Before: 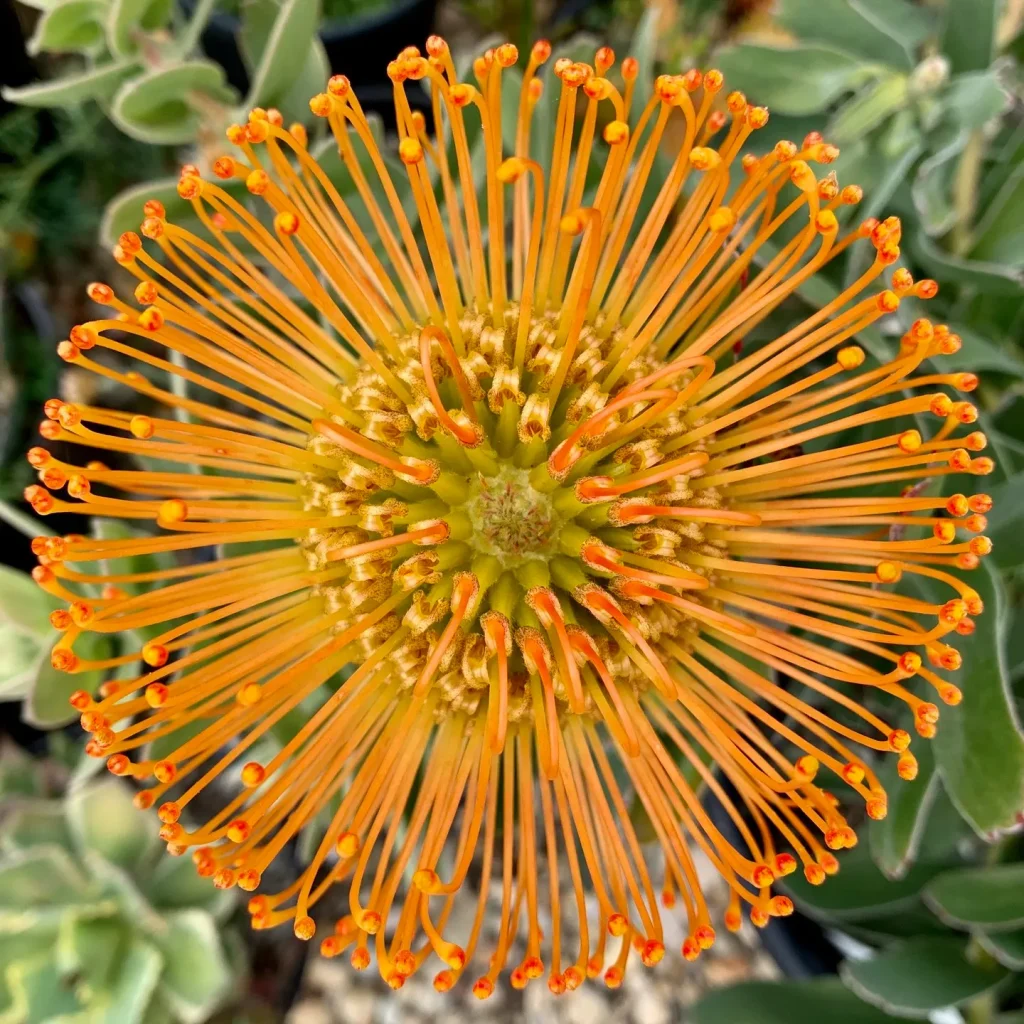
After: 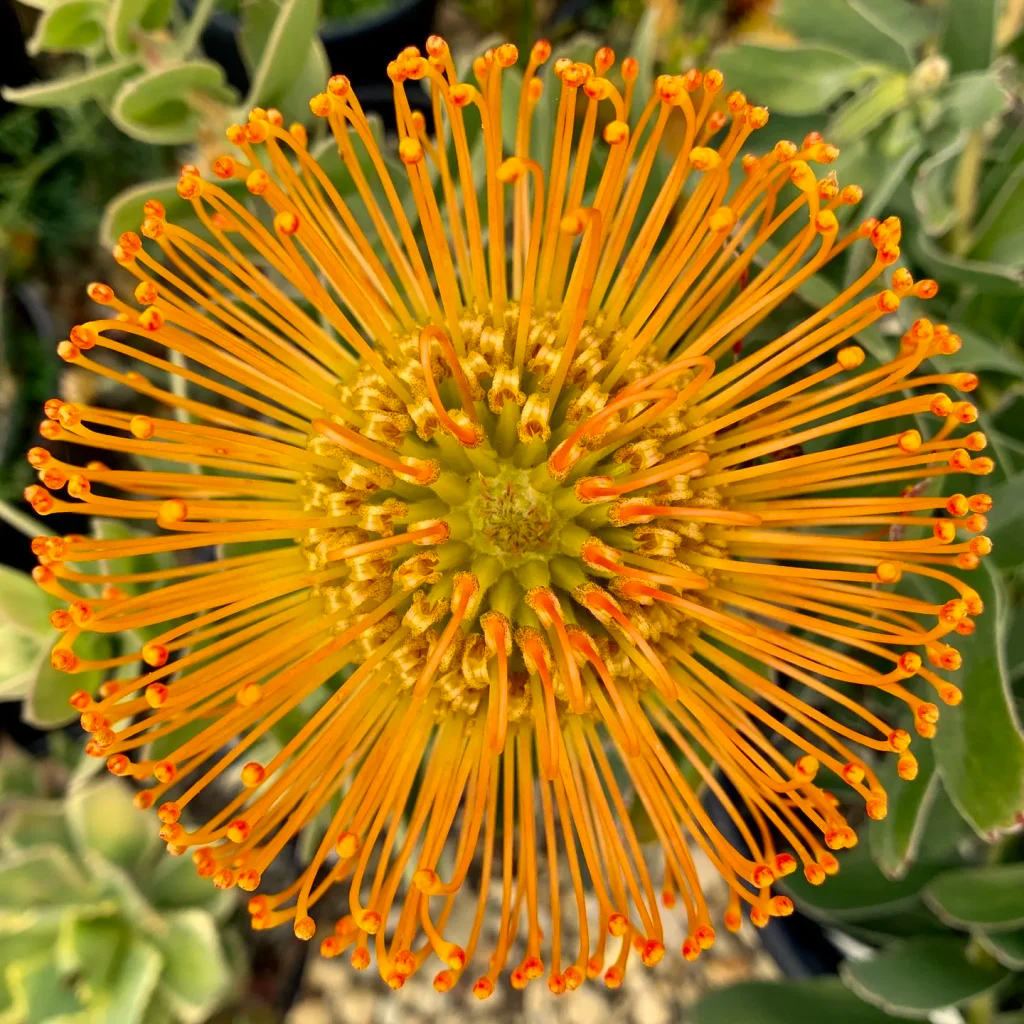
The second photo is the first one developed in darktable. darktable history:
color correction: highlights a* 2.72, highlights b* 22.8
white balance: emerald 1
